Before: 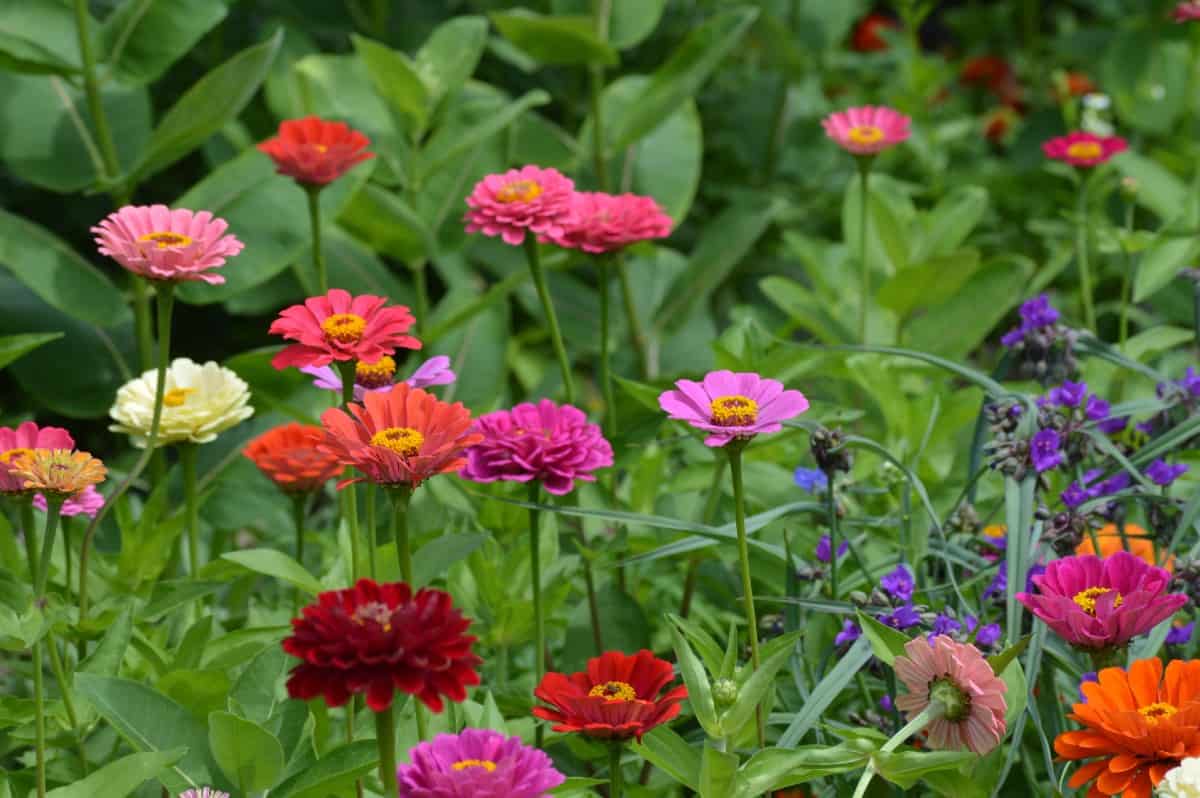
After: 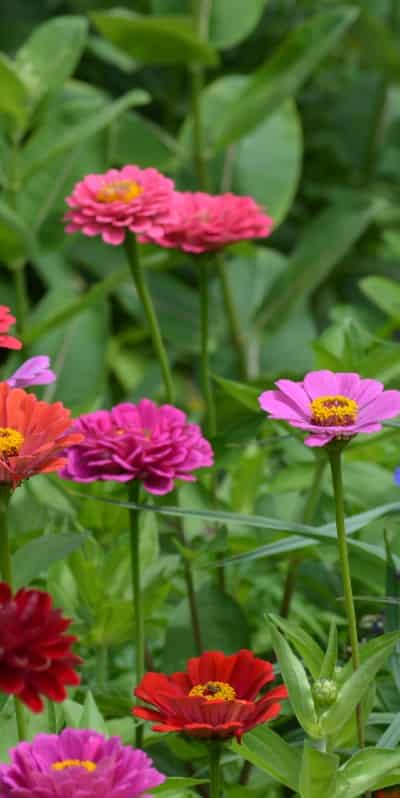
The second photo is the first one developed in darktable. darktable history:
exposure: compensate exposure bias true, compensate highlight preservation false
crop: left 33.345%, right 33.305%
